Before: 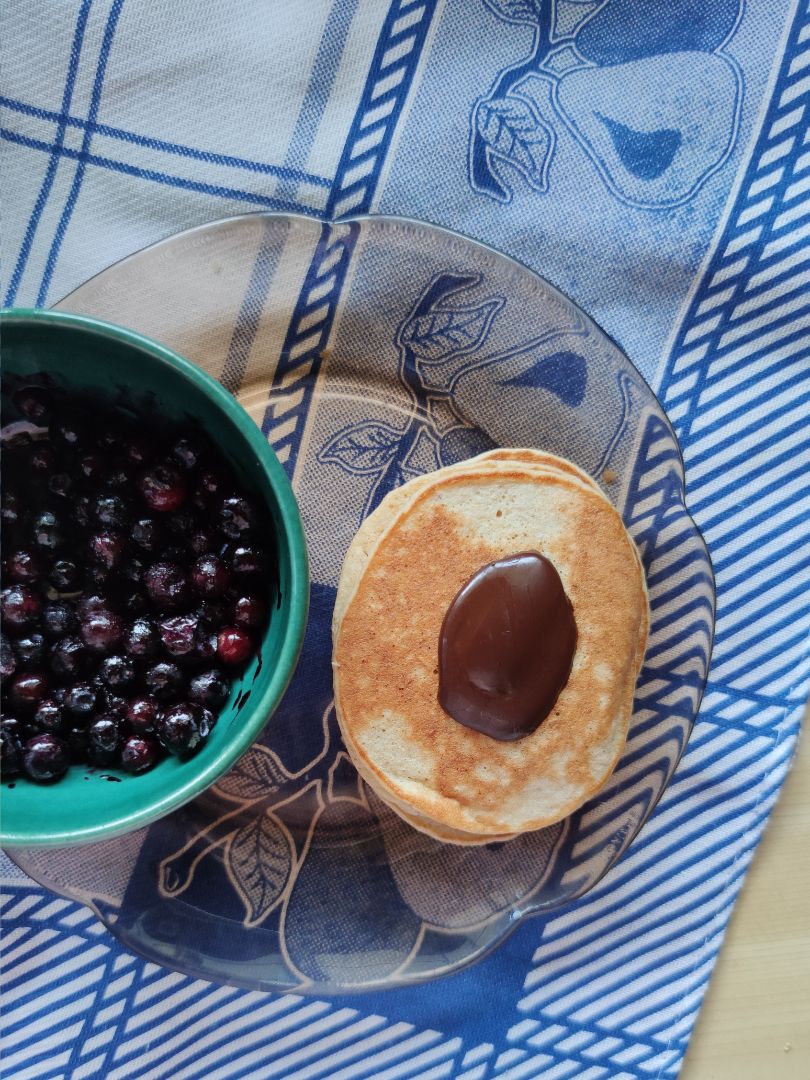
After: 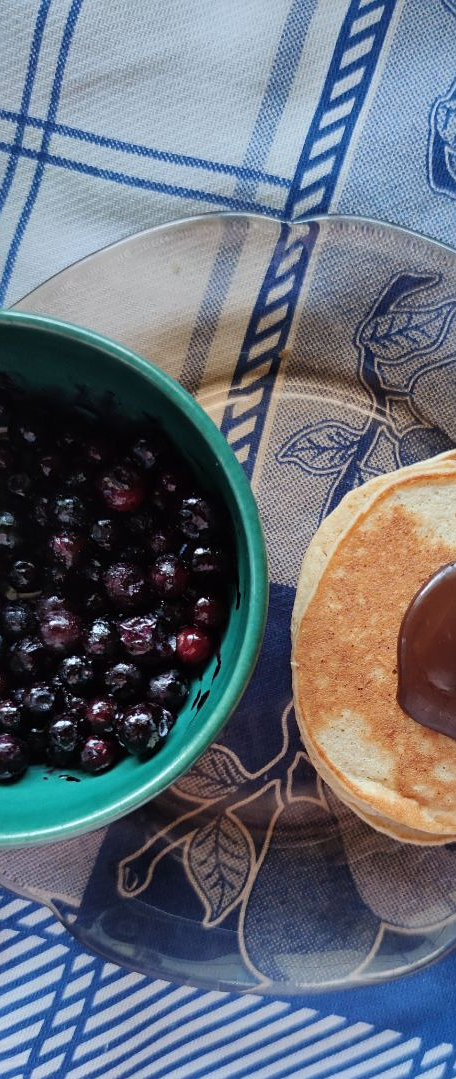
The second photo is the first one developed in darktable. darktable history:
crop: left 5.114%, right 38.589%
sharpen: amount 0.2
